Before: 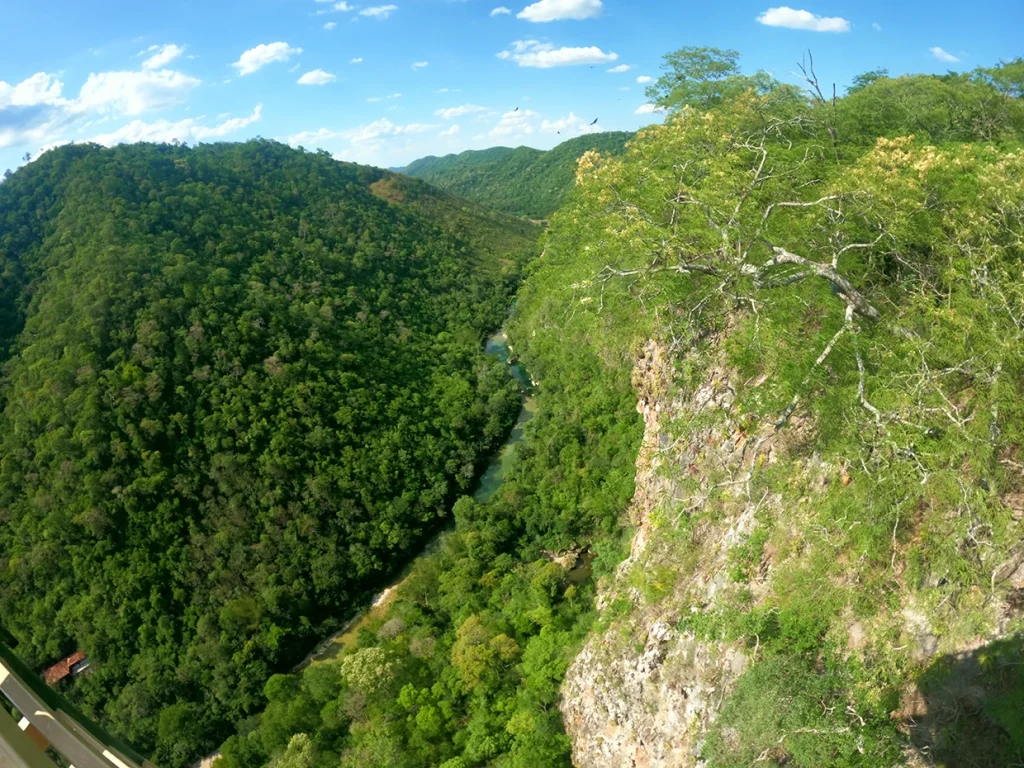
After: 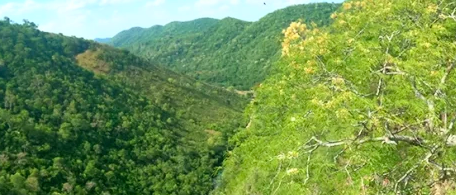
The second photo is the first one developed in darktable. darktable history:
contrast brightness saturation: contrast 0.202, brightness 0.159, saturation 0.227
crop: left 28.742%, top 16.871%, right 26.704%, bottom 57.681%
